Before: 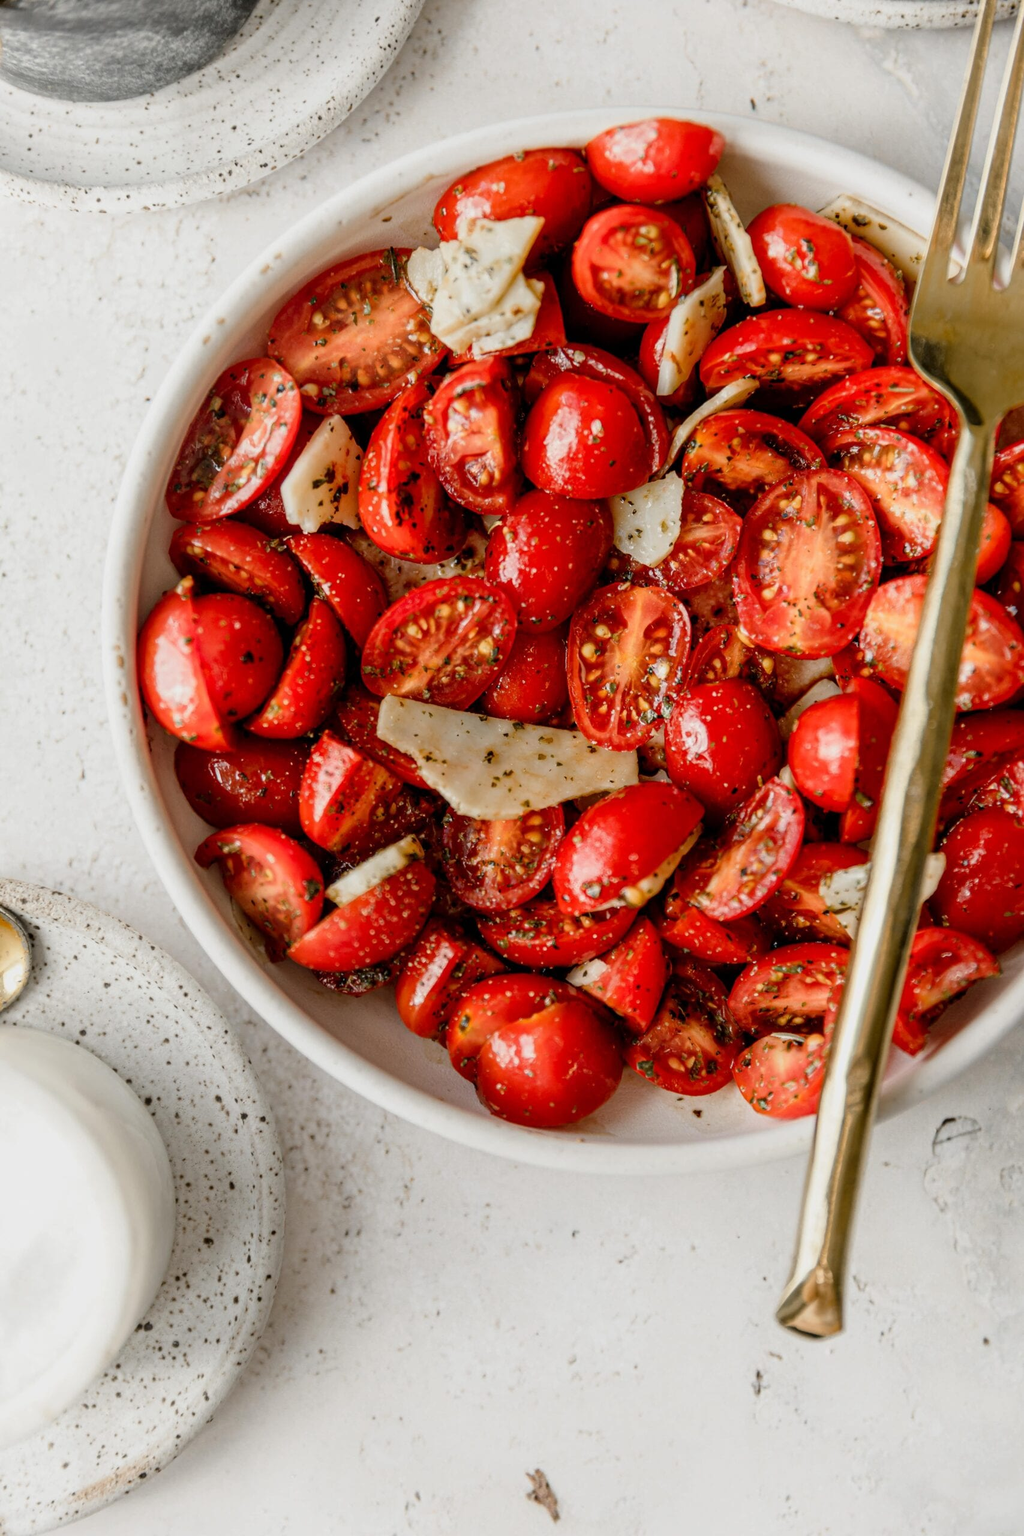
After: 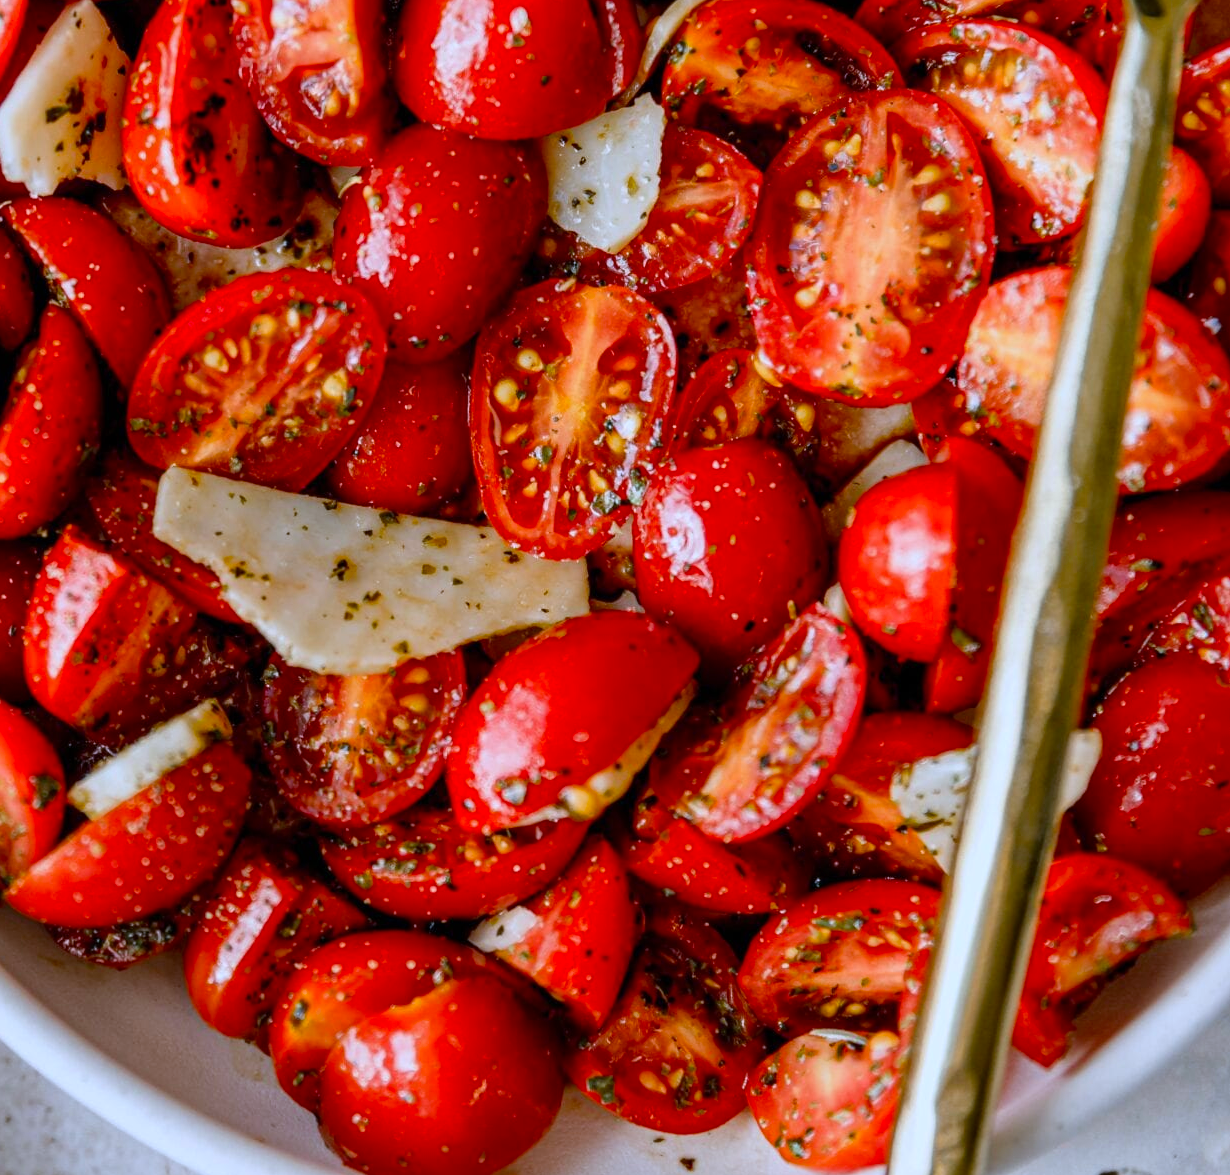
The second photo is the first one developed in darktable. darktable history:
crop and rotate: left 27.938%, top 27.046%, bottom 27.046%
white balance: red 0.948, green 1.02, blue 1.176
color balance: output saturation 120%
